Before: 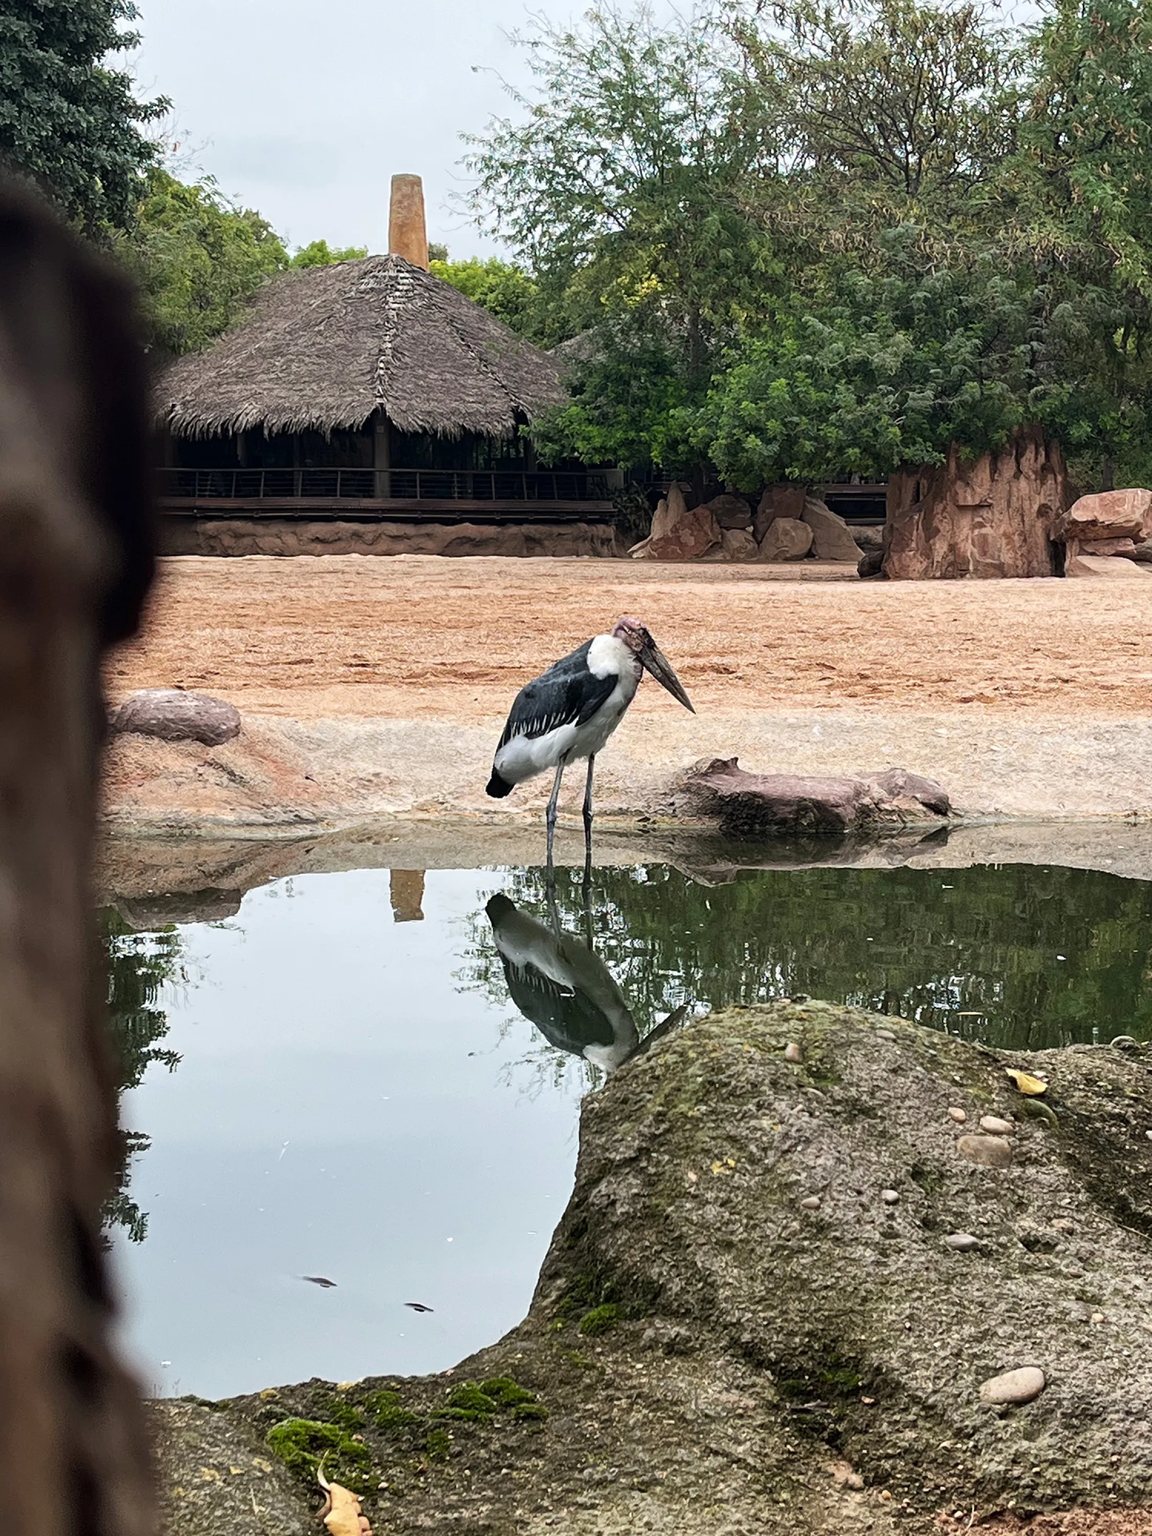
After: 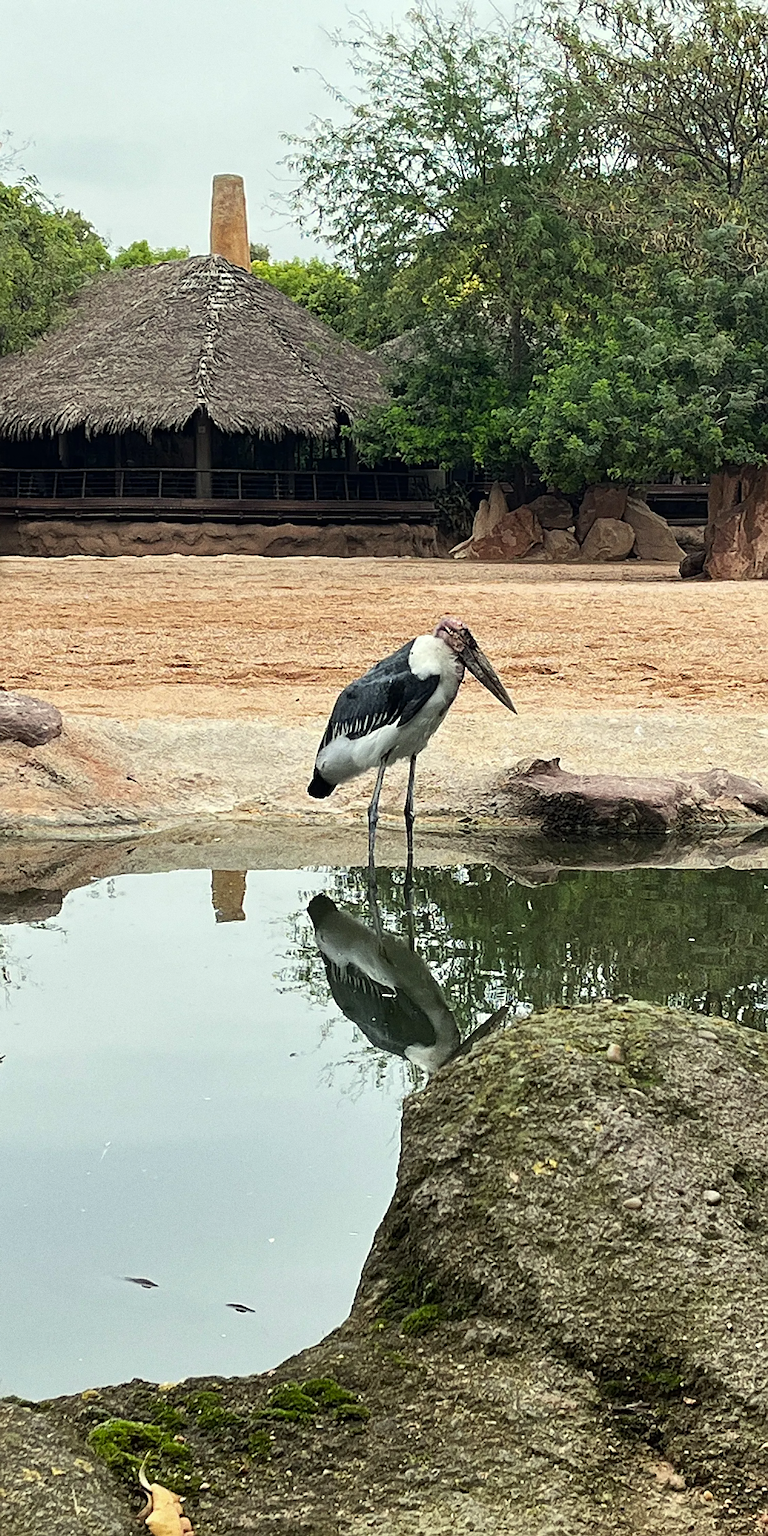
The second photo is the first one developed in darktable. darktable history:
crop and rotate: left 15.546%, right 17.787%
sharpen: on, module defaults
grain: coarseness 0.09 ISO, strength 40%
color correction: highlights a* -4.28, highlights b* 6.53
levels: levels [0, 0.498, 0.996]
